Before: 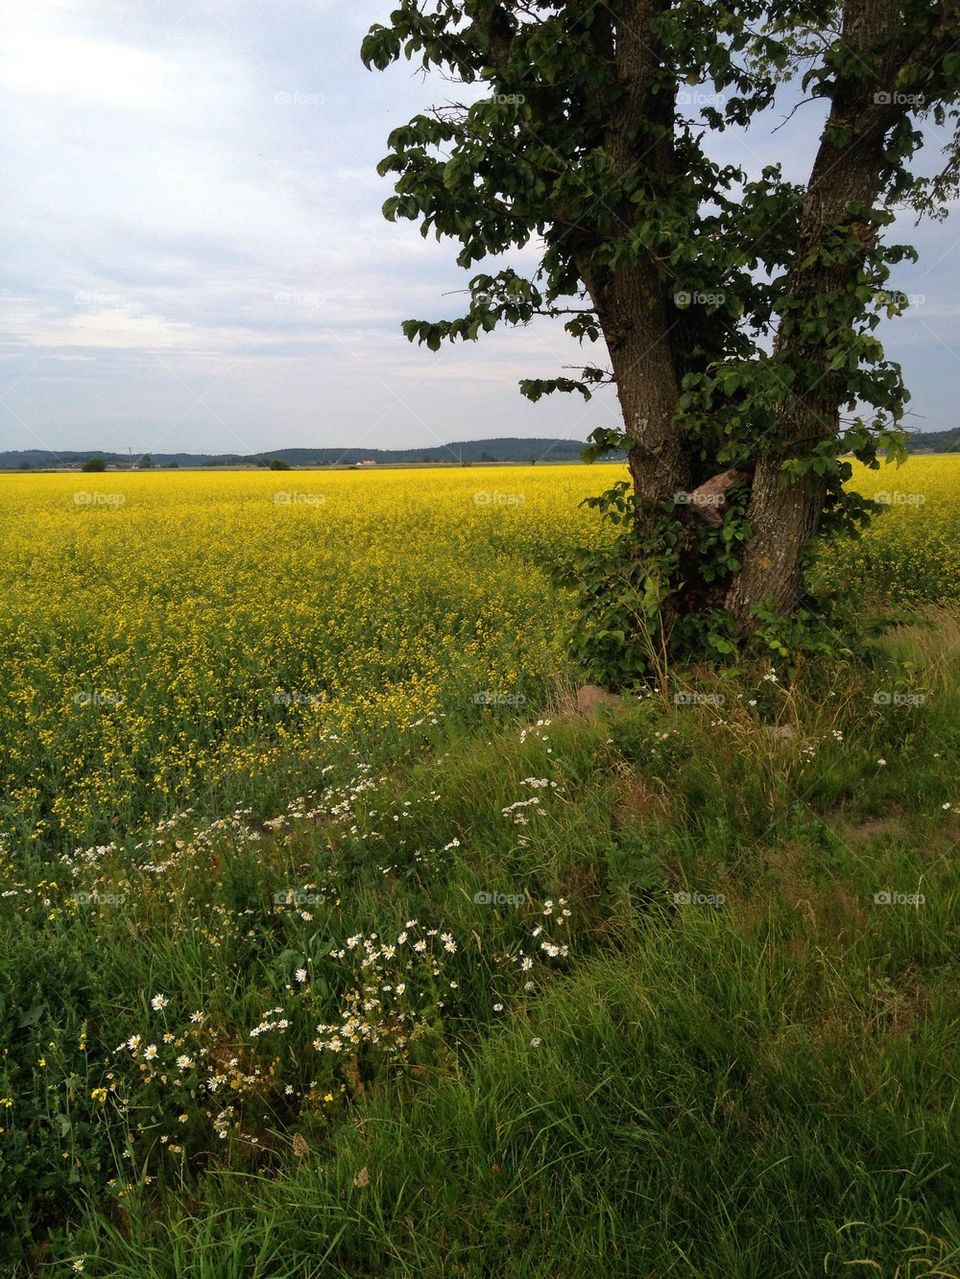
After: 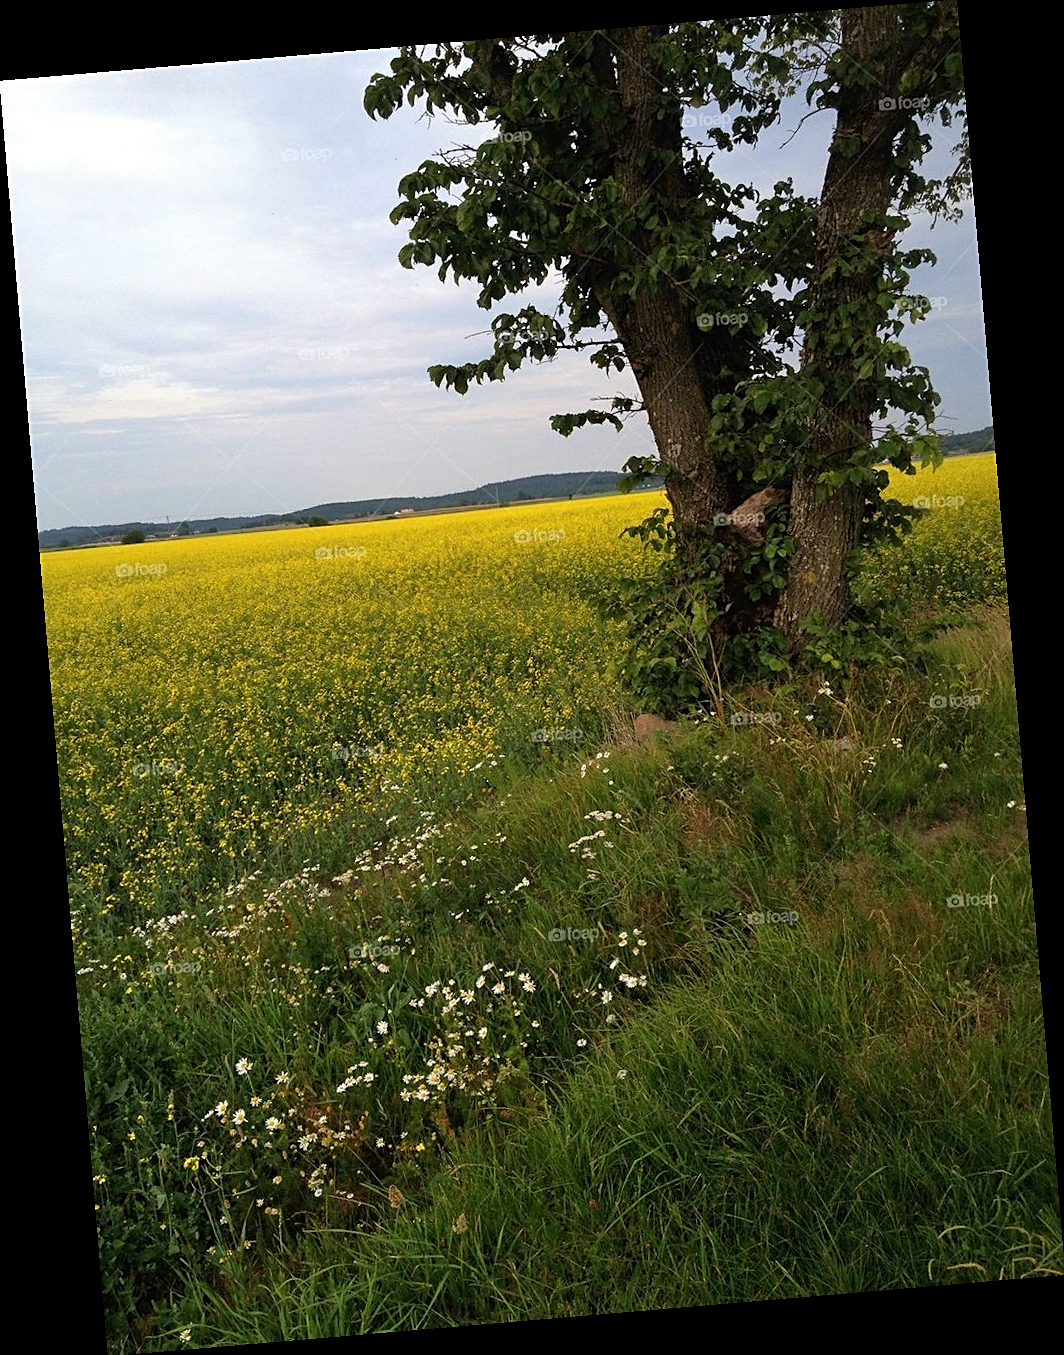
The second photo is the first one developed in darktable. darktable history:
white balance: emerald 1
rotate and perspective: rotation -4.86°, automatic cropping off
sharpen: on, module defaults
